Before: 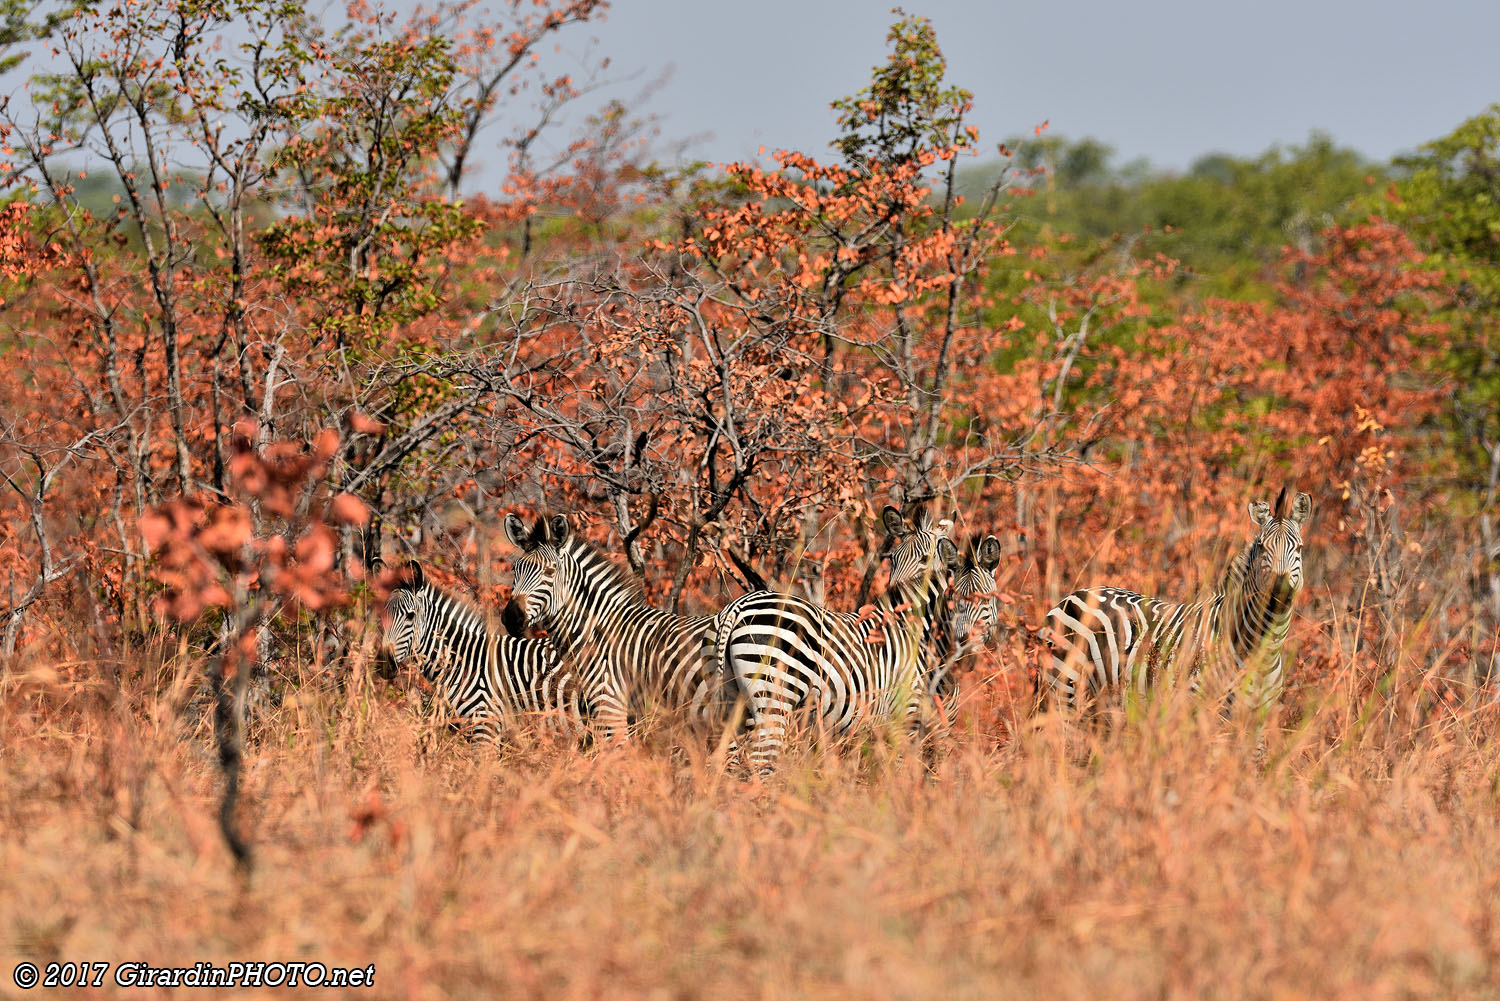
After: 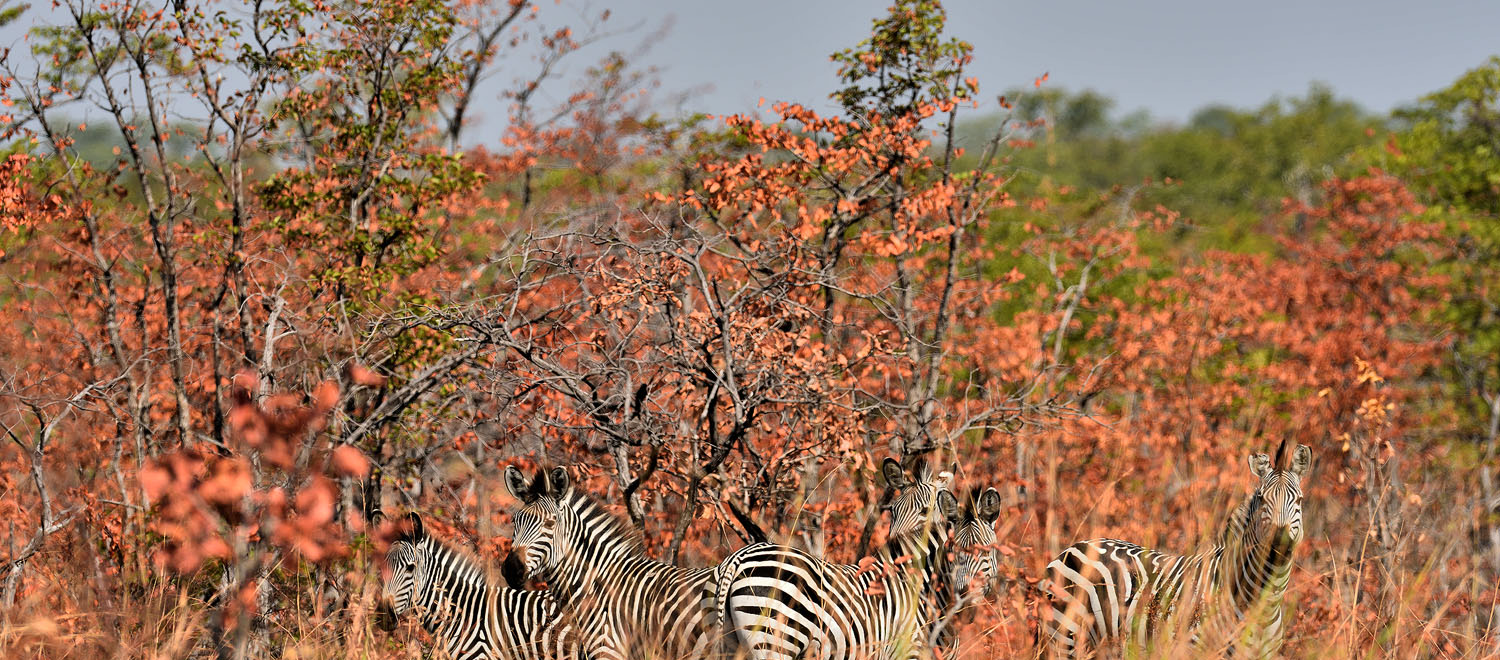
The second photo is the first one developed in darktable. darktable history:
crop and rotate: top 4.864%, bottom 29.124%
shadows and highlights: low approximation 0.01, soften with gaussian
